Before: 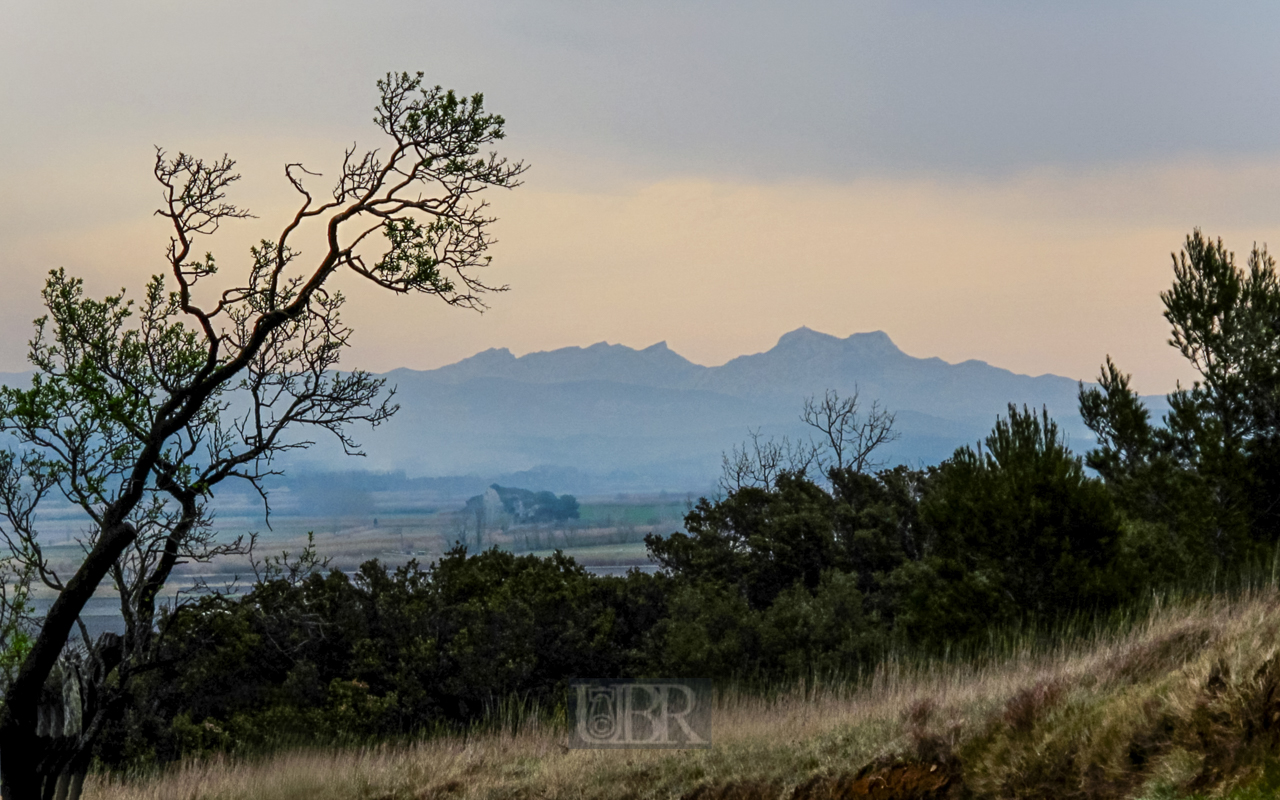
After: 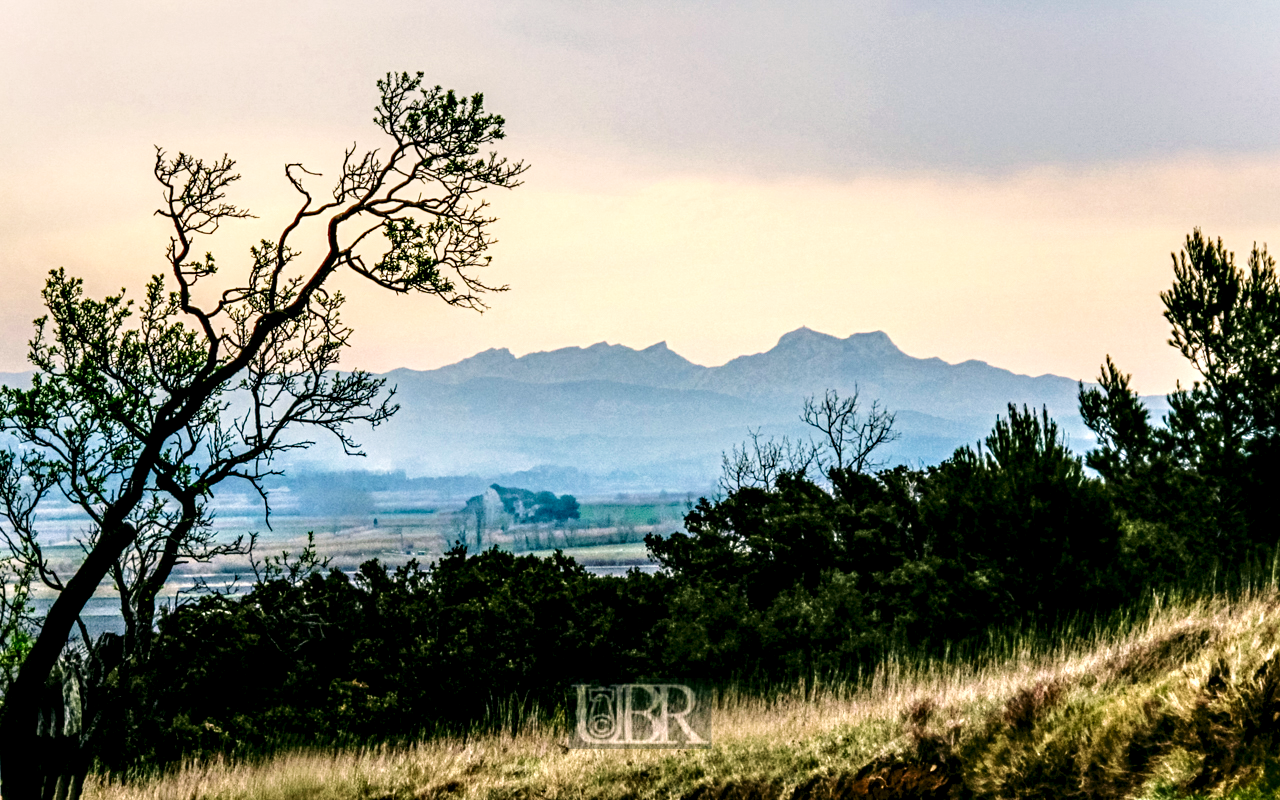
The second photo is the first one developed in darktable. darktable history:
local contrast: highlights 81%, shadows 58%, detail 174%, midtone range 0.595
velvia: on, module defaults
haze removal: compatibility mode true, adaptive false
color correction: highlights a* 4.2, highlights b* 4.95, shadows a* -7.86, shadows b* 4.72
base curve: curves: ch0 [(0, 0) (0.028, 0.03) (0.121, 0.232) (0.46, 0.748) (0.859, 0.968) (1, 1)], preserve colors none
